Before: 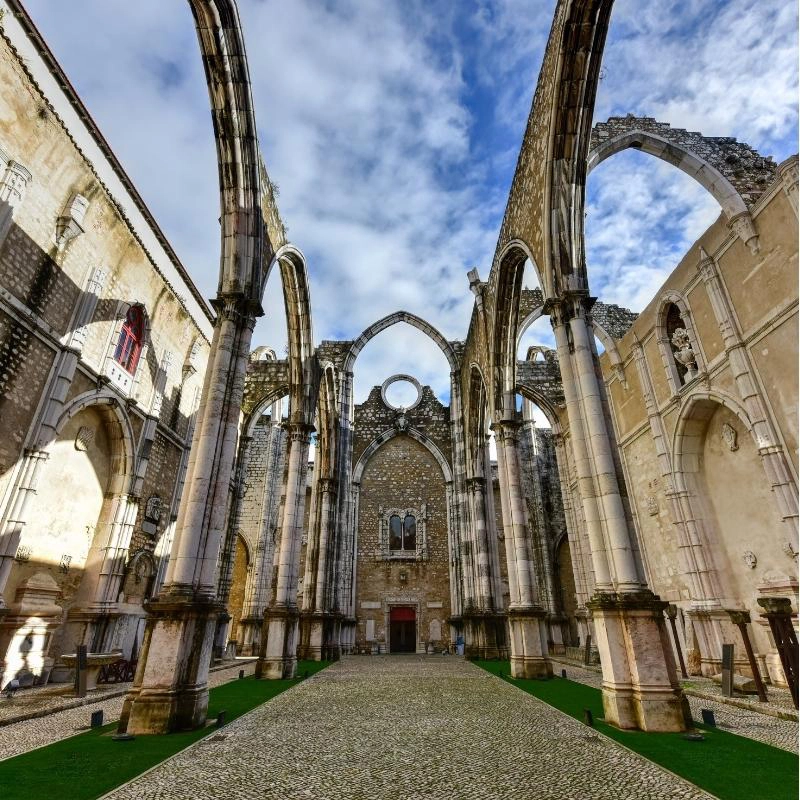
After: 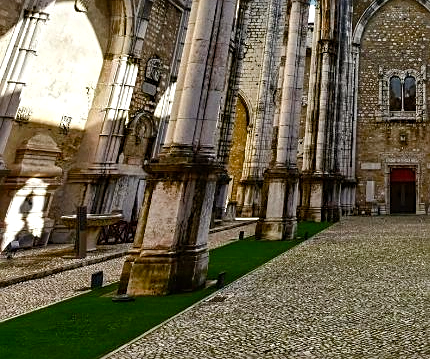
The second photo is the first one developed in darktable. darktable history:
sharpen: on, module defaults
color balance rgb: power › chroma 0.253%, power › hue 62.51°, perceptual saturation grading › global saturation 0.937%, perceptual saturation grading › highlights -18.741%, perceptual saturation grading › mid-tones 7.061%, perceptual saturation grading › shadows 27.825%, contrast 5.192%
crop and rotate: top 54.924%, right 46.14%, bottom 0.094%
